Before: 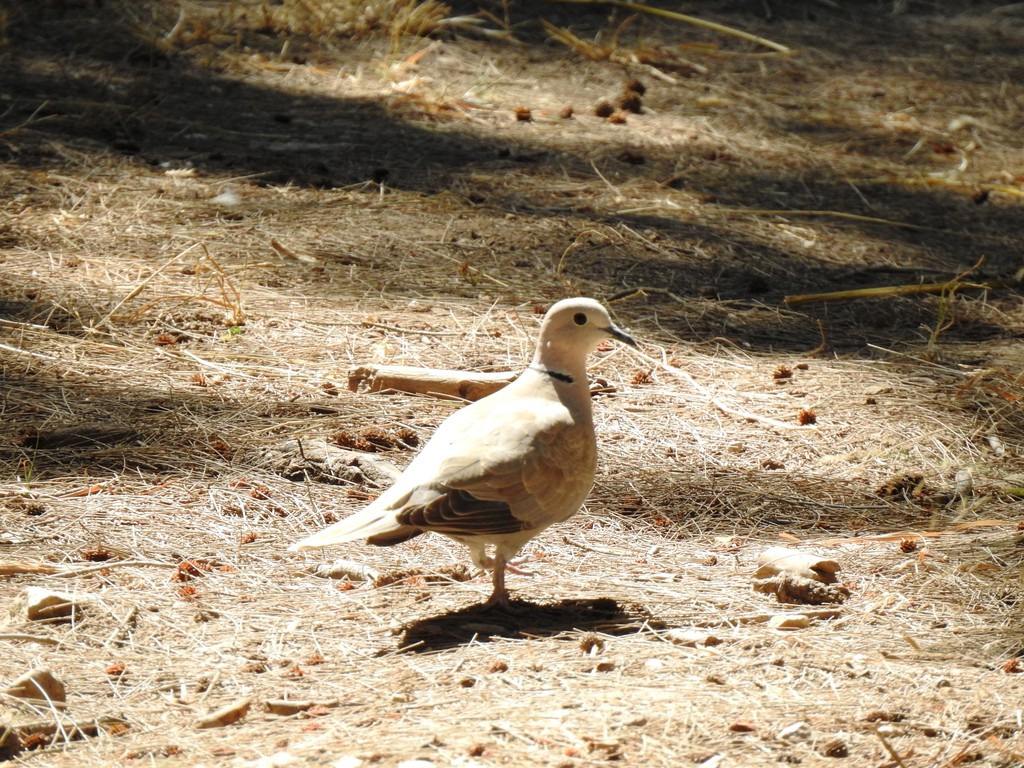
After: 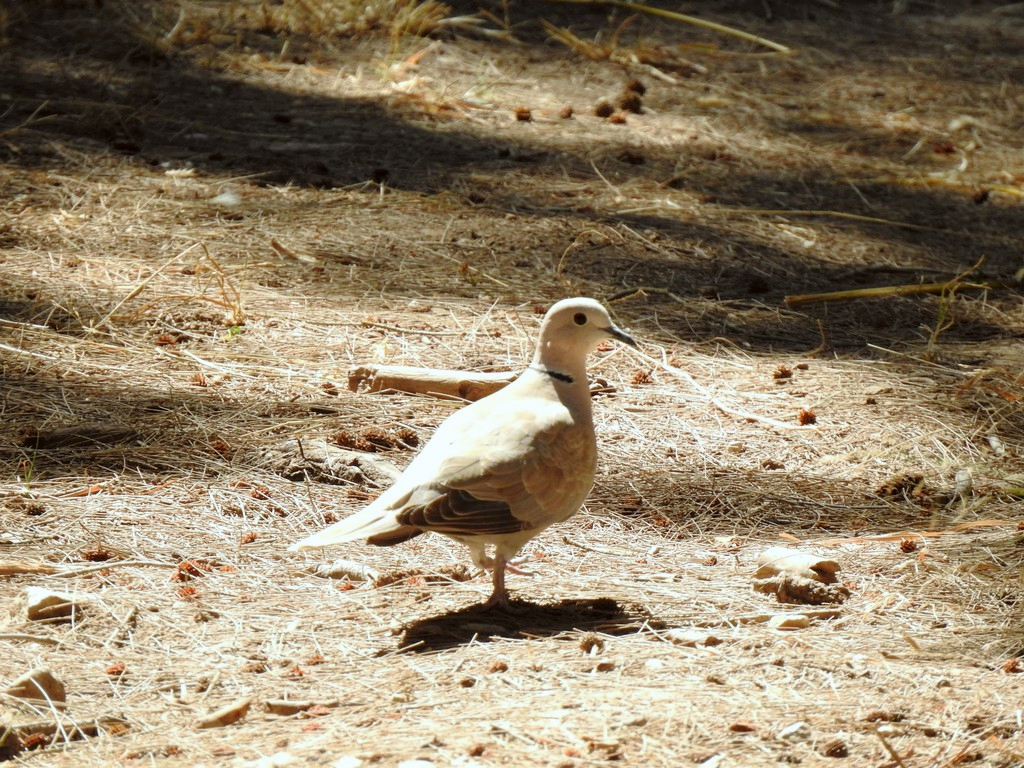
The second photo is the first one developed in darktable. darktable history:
color correction: highlights a* -2.73, highlights b* -2.09, shadows a* 2.41, shadows b* 2.73
exposure: black level correction 0.001, exposure 0.955 EV, compensate exposure bias true, compensate highlight preservation false
tone equalizer: on, module defaults
